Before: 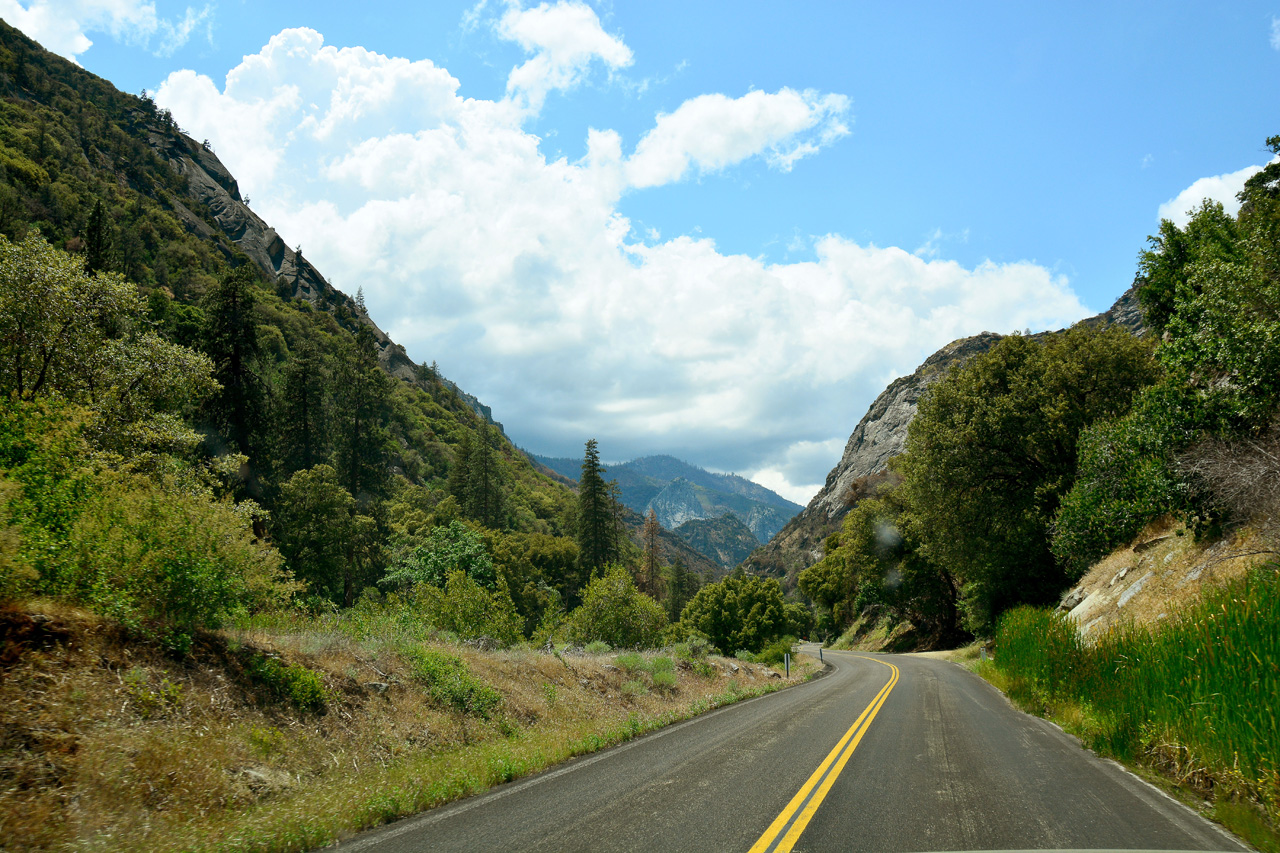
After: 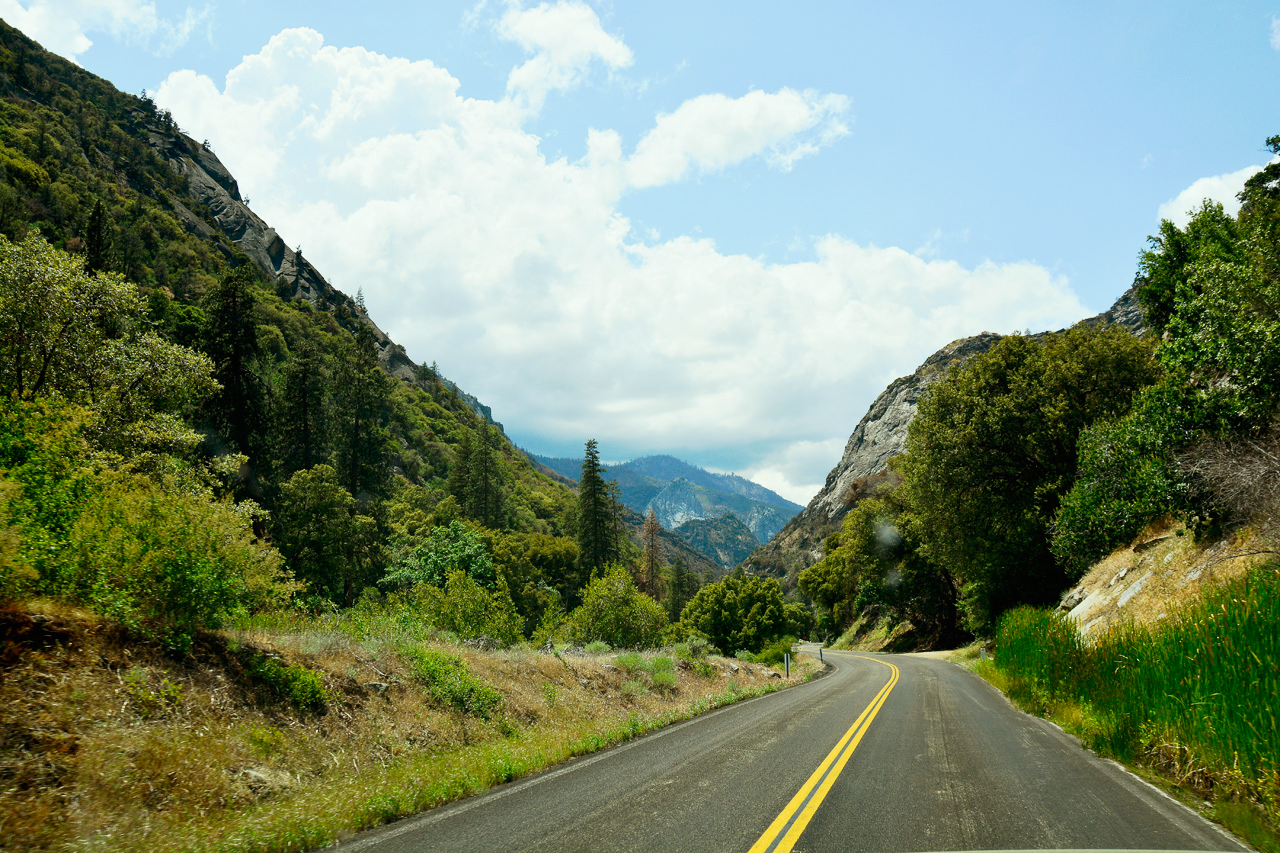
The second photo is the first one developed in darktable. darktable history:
tone curve: curves: ch0 [(0, 0.006) (0.037, 0.022) (0.123, 0.105) (0.19, 0.173) (0.277, 0.279) (0.474, 0.517) (0.597, 0.662) (0.687, 0.774) (0.855, 0.891) (1, 0.982)]; ch1 [(0, 0) (0.243, 0.245) (0.422, 0.415) (0.493, 0.498) (0.508, 0.503) (0.531, 0.55) (0.551, 0.582) (0.626, 0.672) (0.694, 0.732) (1, 1)]; ch2 [(0, 0) (0.249, 0.216) (0.356, 0.329) (0.424, 0.442) (0.476, 0.477) (0.498, 0.503) (0.517, 0.524) (0.532, 0.547) (0.562, 0.592) (0.614, 0.657) (0.706, 0.748) (0.808, 0.809) (0.991, 0.968)], preserve colors none
color correction: highlights a* -2.51, highlights b* 2.29
